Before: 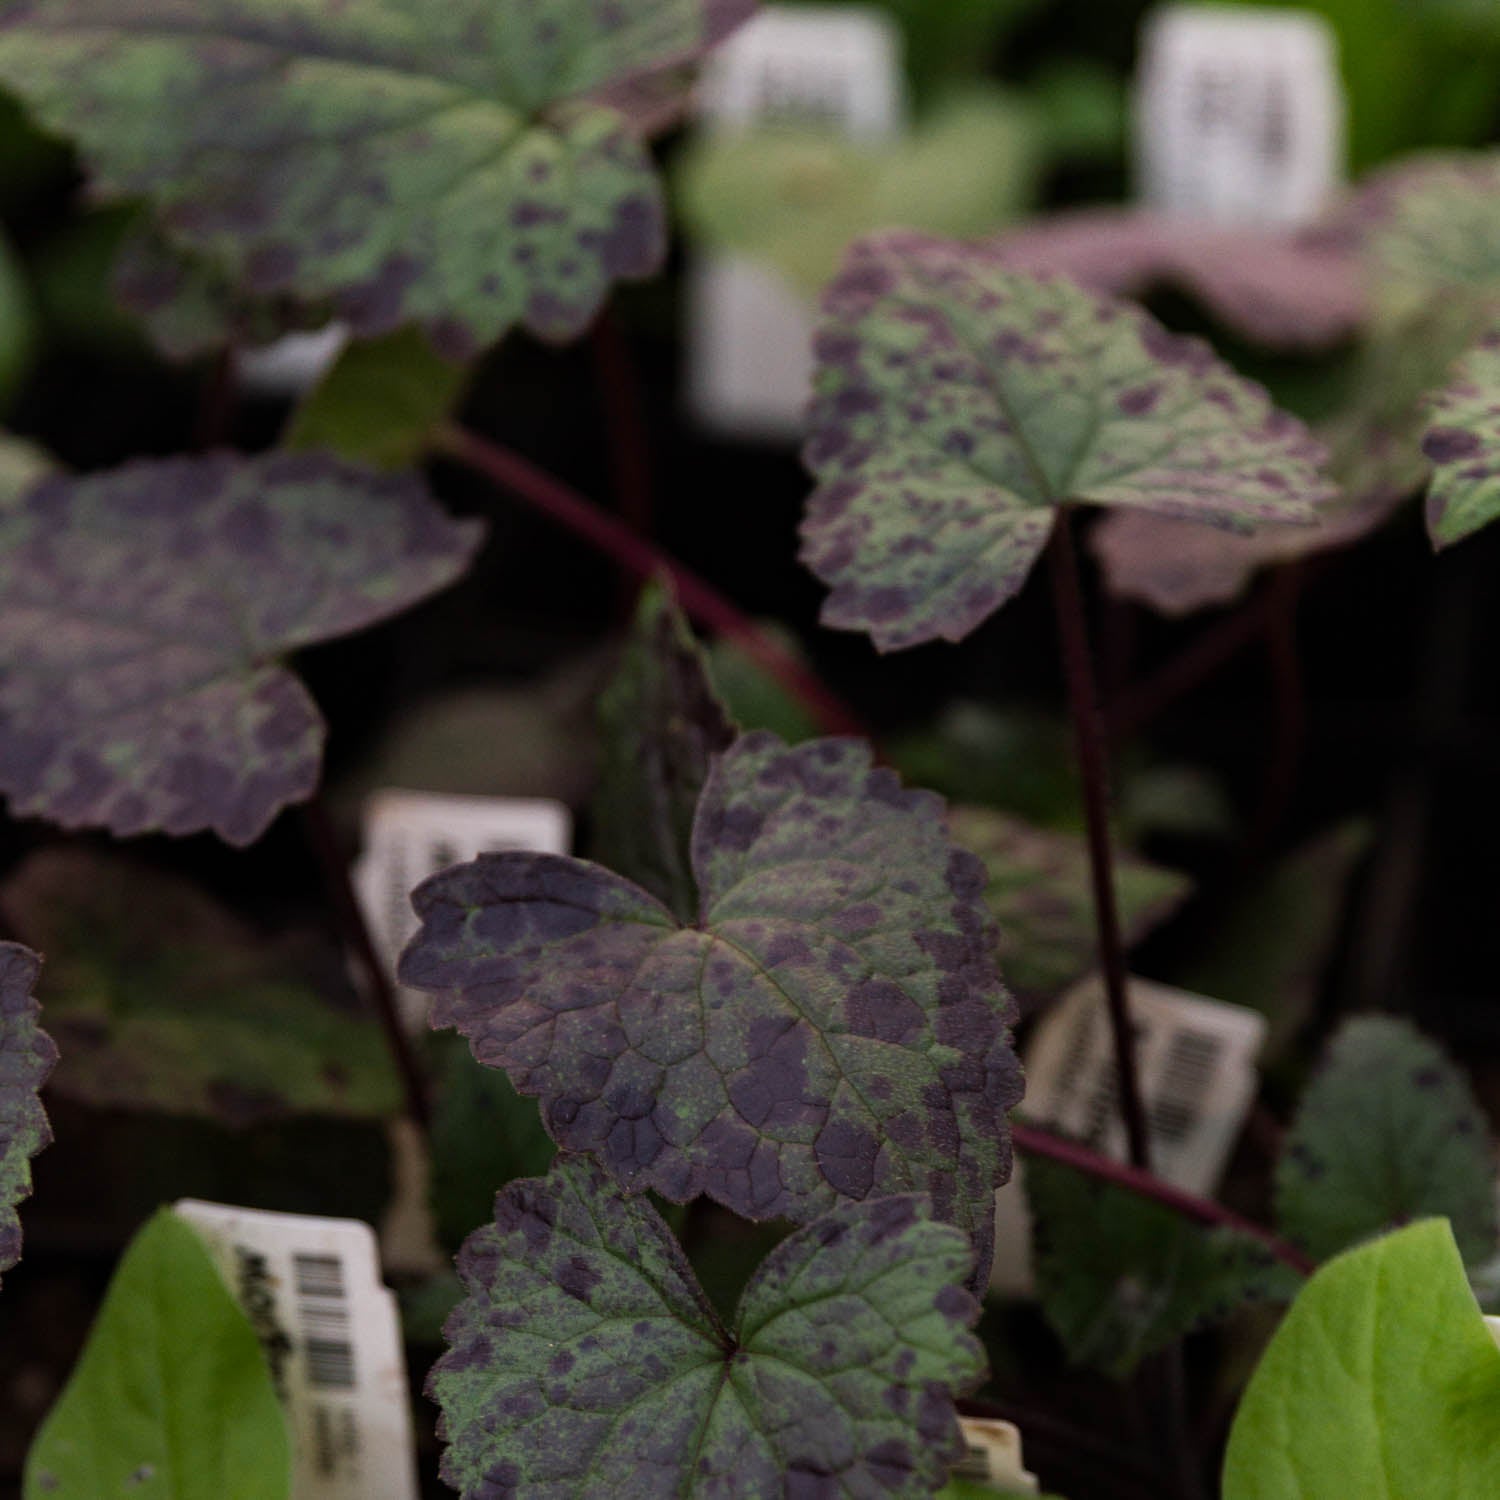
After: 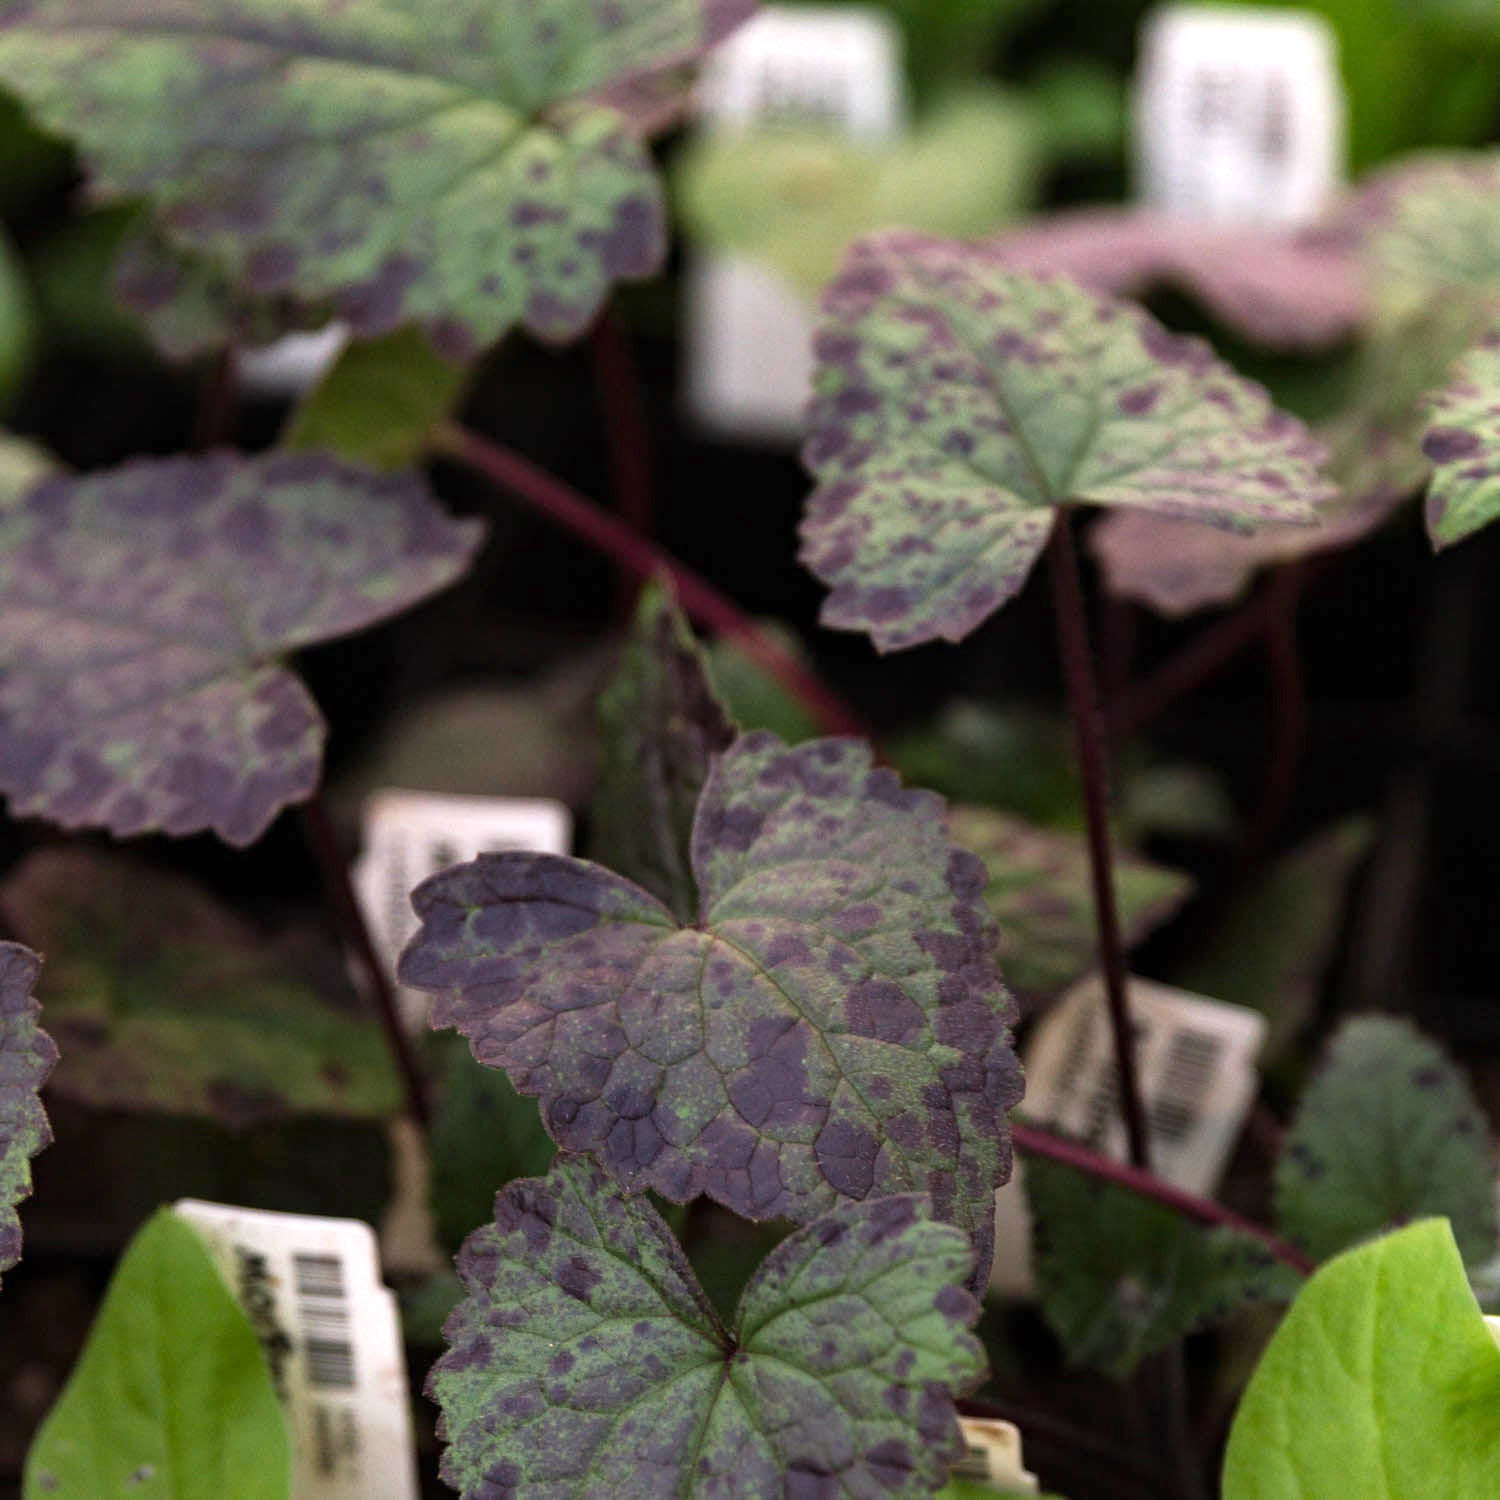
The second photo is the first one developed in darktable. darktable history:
exposure: exposure 0.943 EV, compensate exposure bias true, compensate highlight preservation false
